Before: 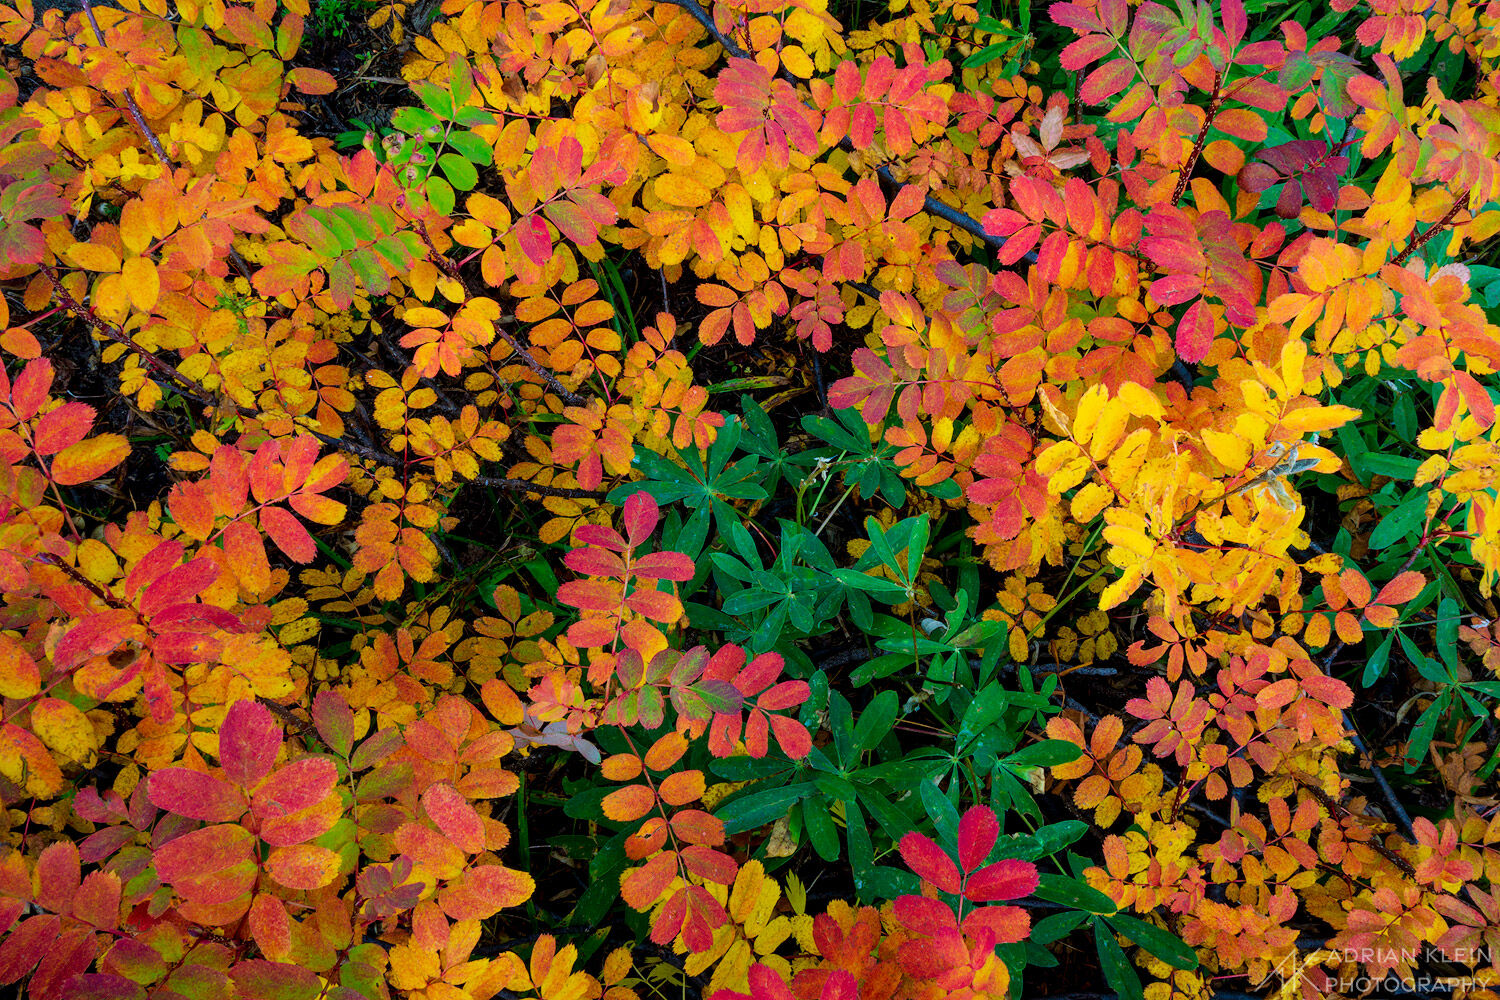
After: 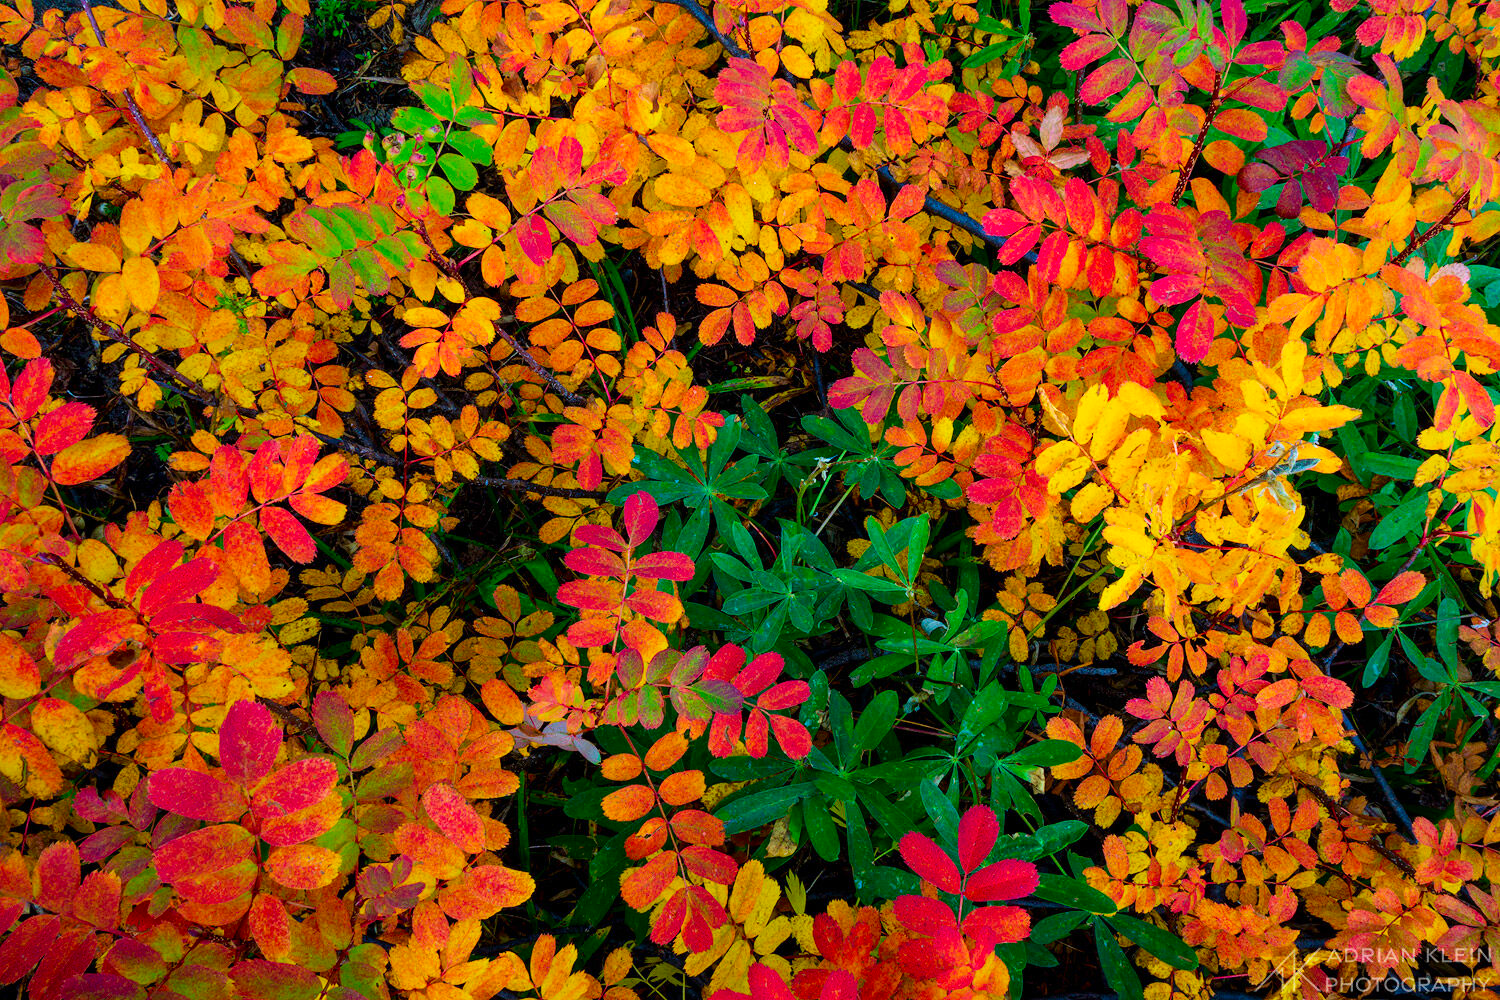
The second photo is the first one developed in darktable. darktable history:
contrast brightness saturation: contrast 0.09, saturation 0.28
velvia: strength 15%
white balance: red 1, blue 1
